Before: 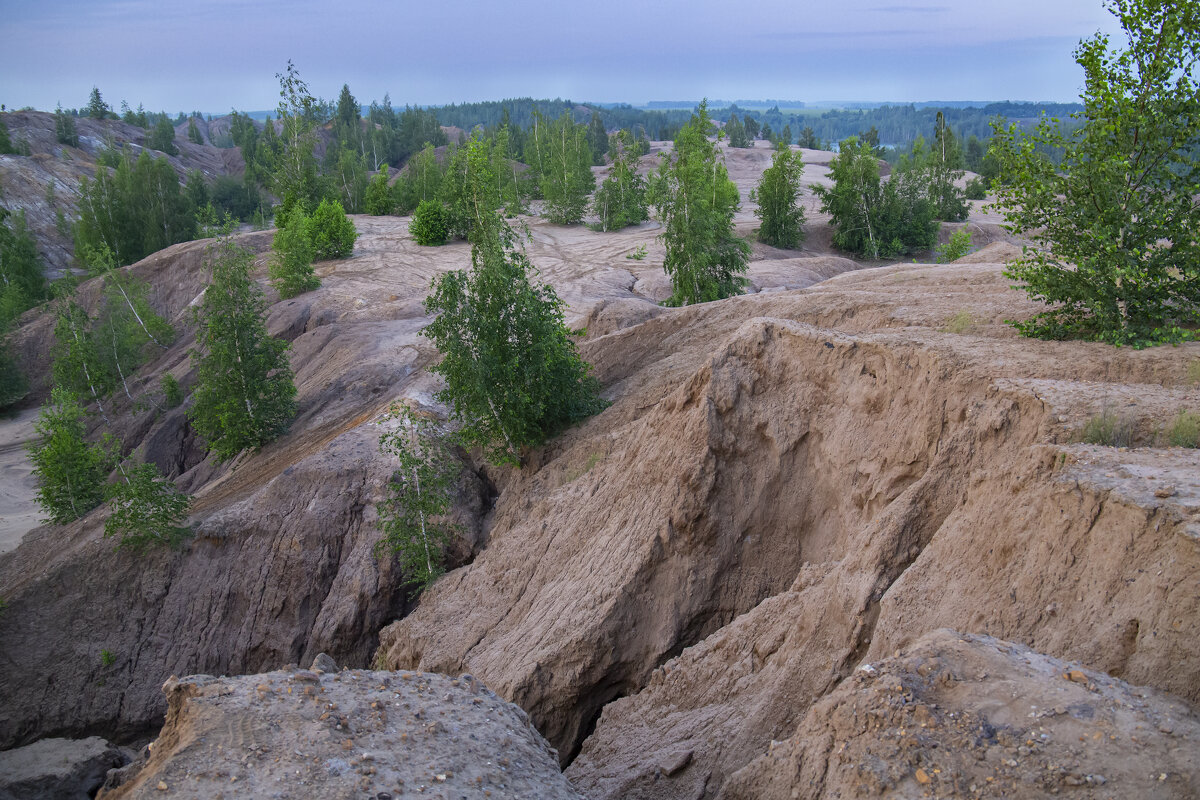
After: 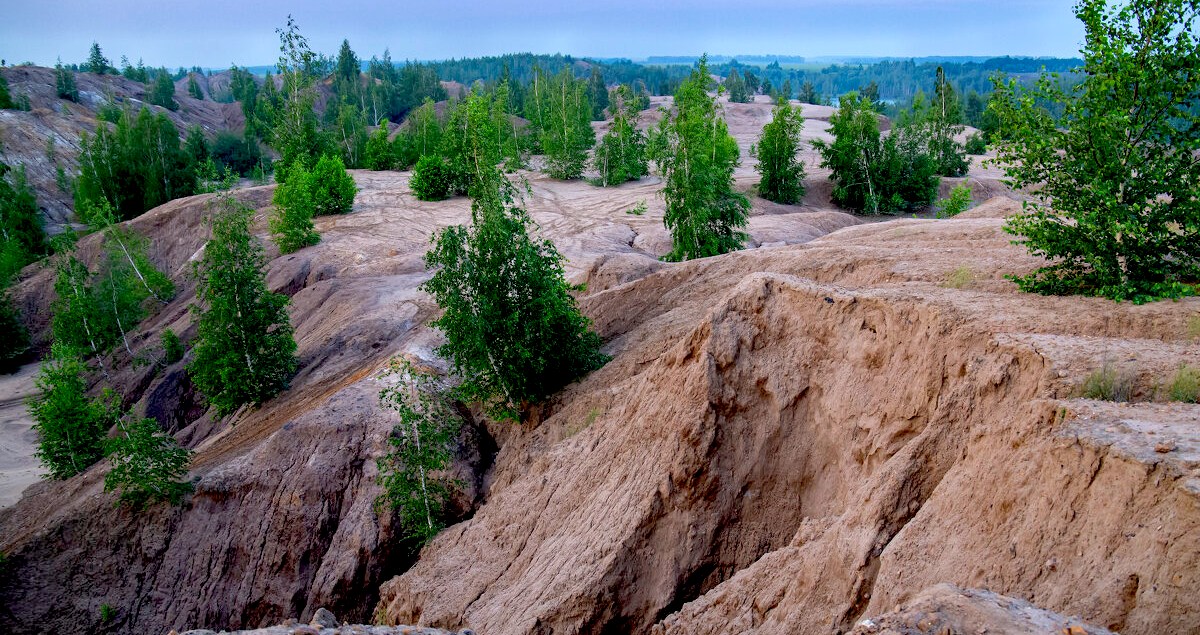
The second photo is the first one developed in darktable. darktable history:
exposure: black level correction 0.031, exposure 0.304 EV, compensate highlight preservation false
crop and rotate: top 5.667%, bottom 14.937%
